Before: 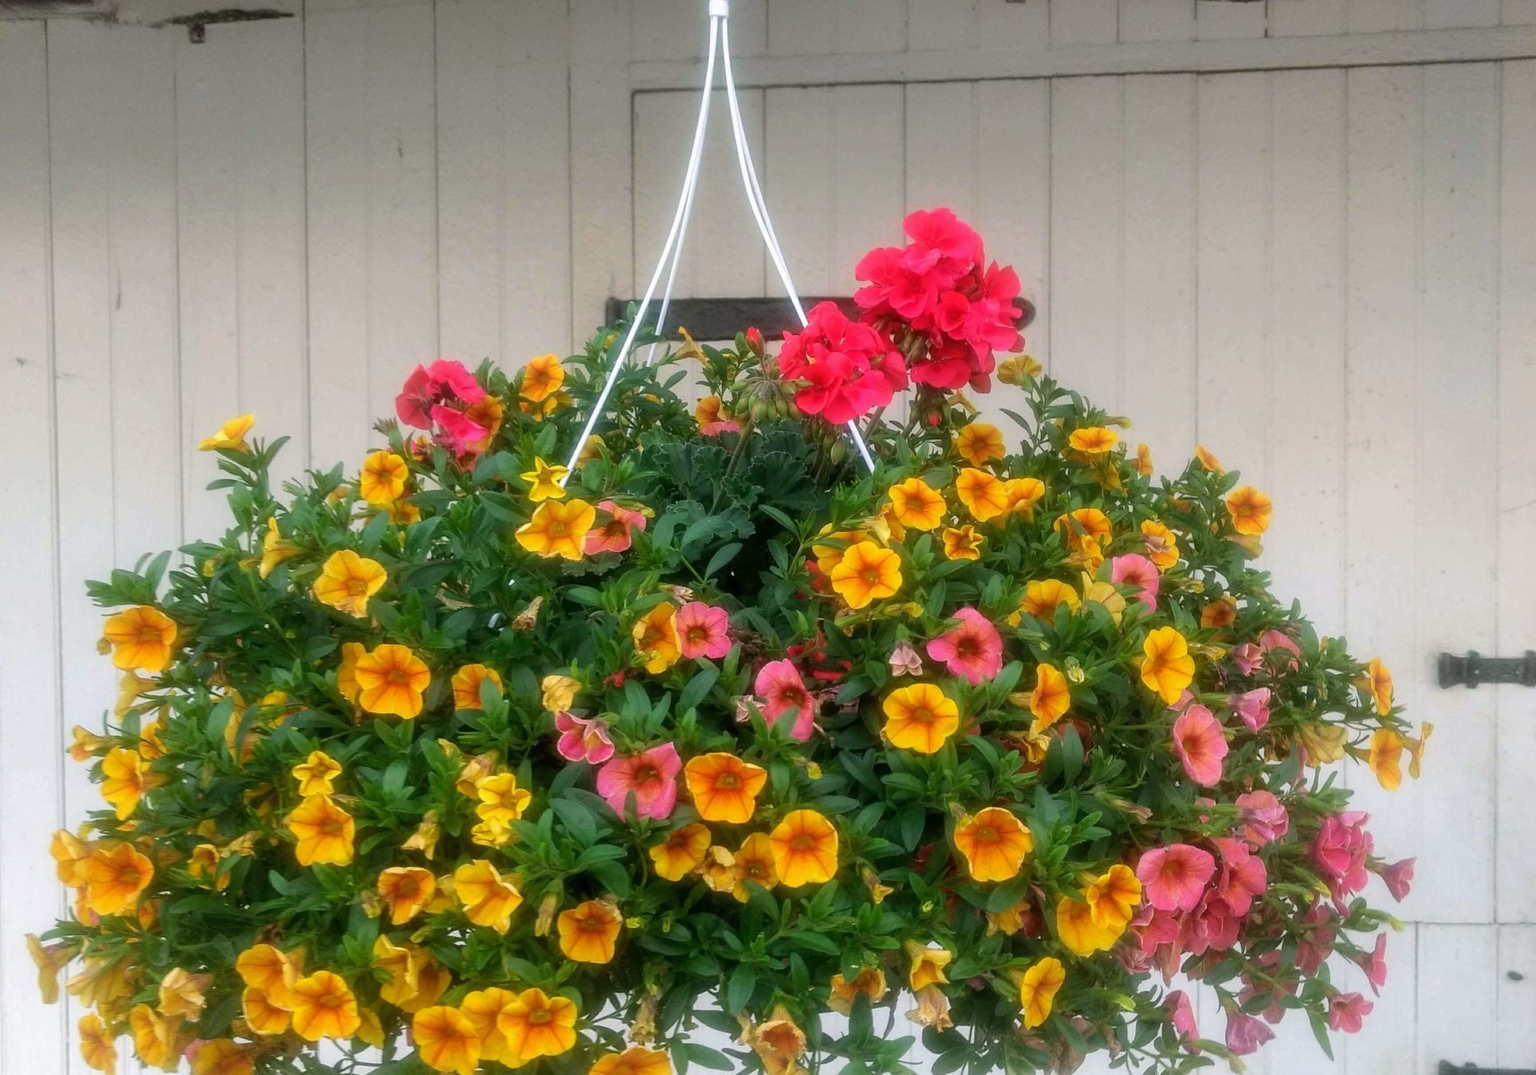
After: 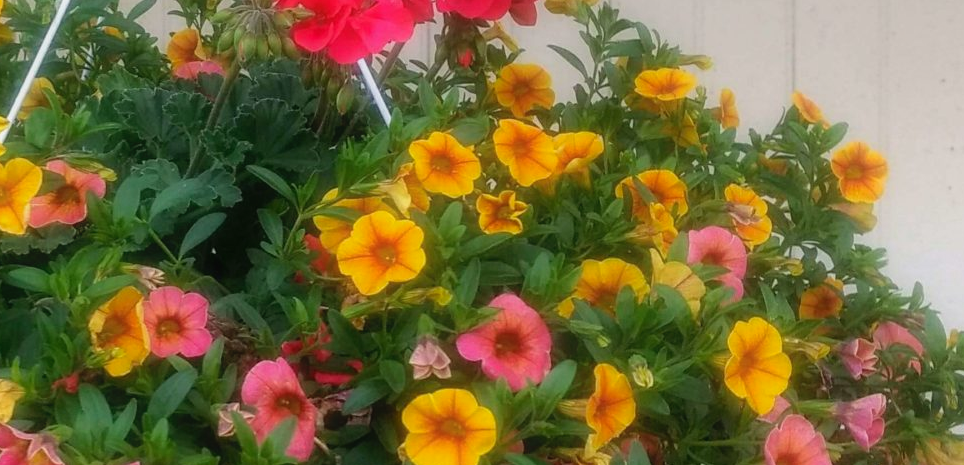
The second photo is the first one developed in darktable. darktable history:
tone equalizer: on, module defaults
contrast equalizer: y [[0.5, 0.486, 0.447, 0.446, 0.489, 0.5], [0.5 ×6], [0.5 ×6], [0 ×6], [0 ×6]]
crop: left 36.607%, top 34.735%, right 13.146%, bottom 30.611%
